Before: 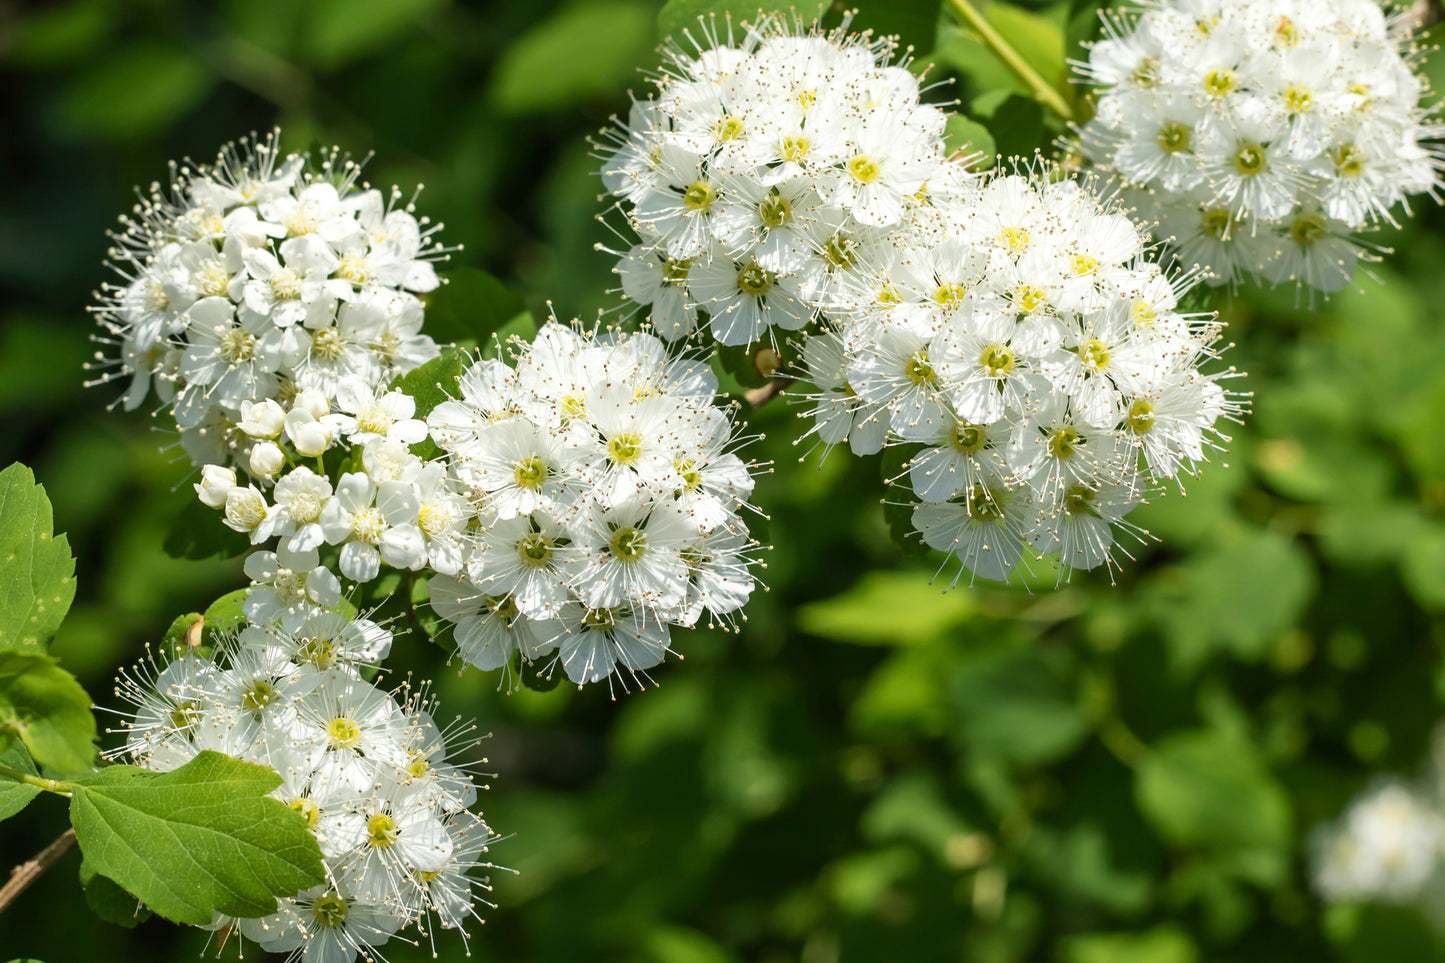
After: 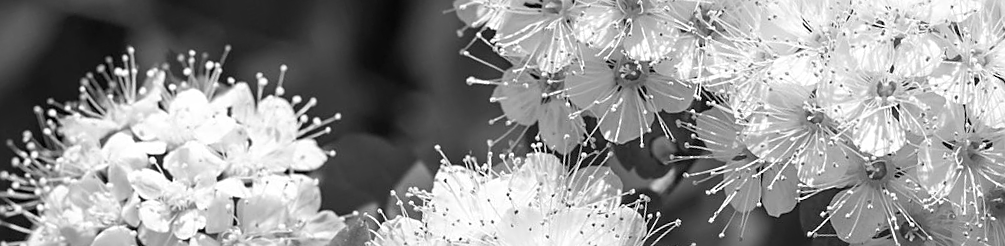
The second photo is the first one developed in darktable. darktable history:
sharpen: on, module defaults
monochrome: on, module defaults
rotate and perspective: rotation -14.8°, crop left 0.1, crop right 0.903, crop top 0.25, crop bottom 0.748
crop: left 0.579%, top 7.627%, right 23.167%, bottom 54.275%
